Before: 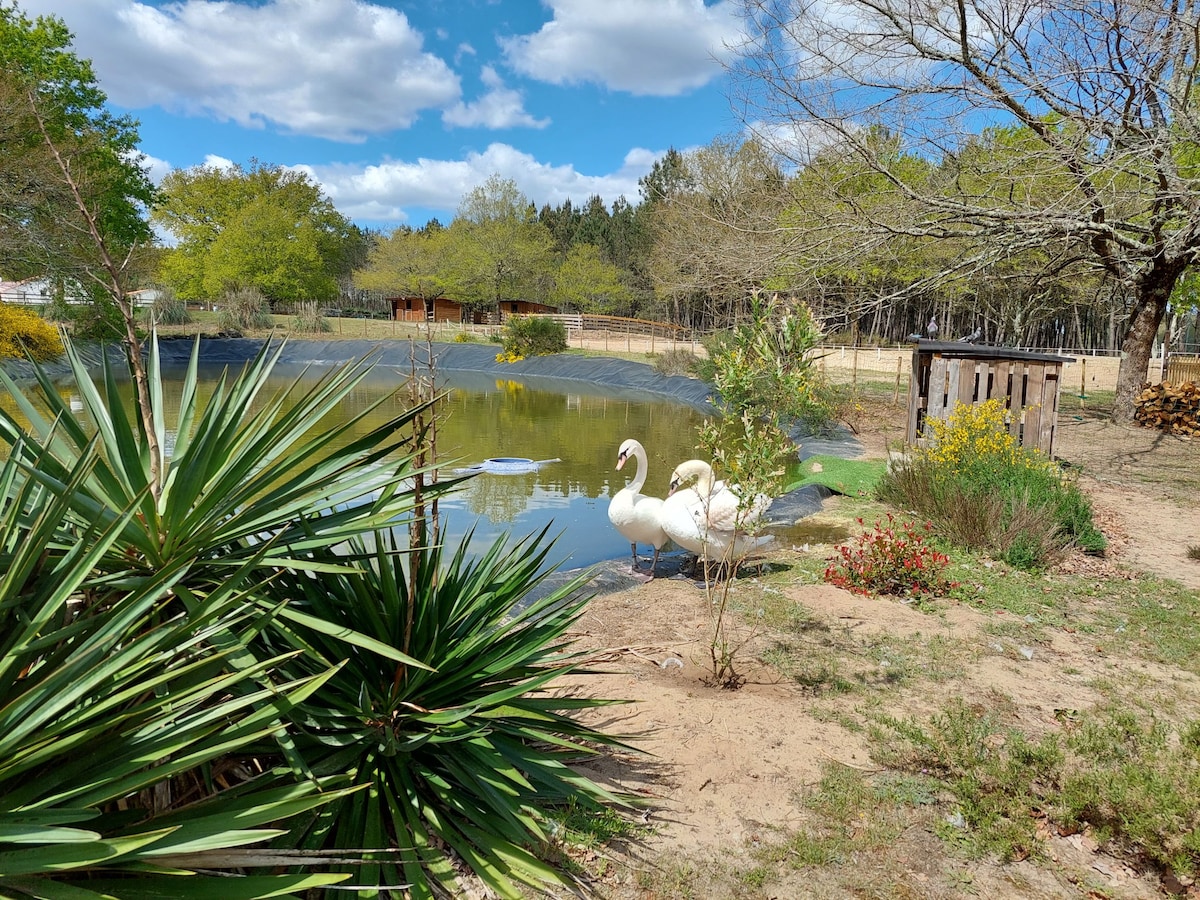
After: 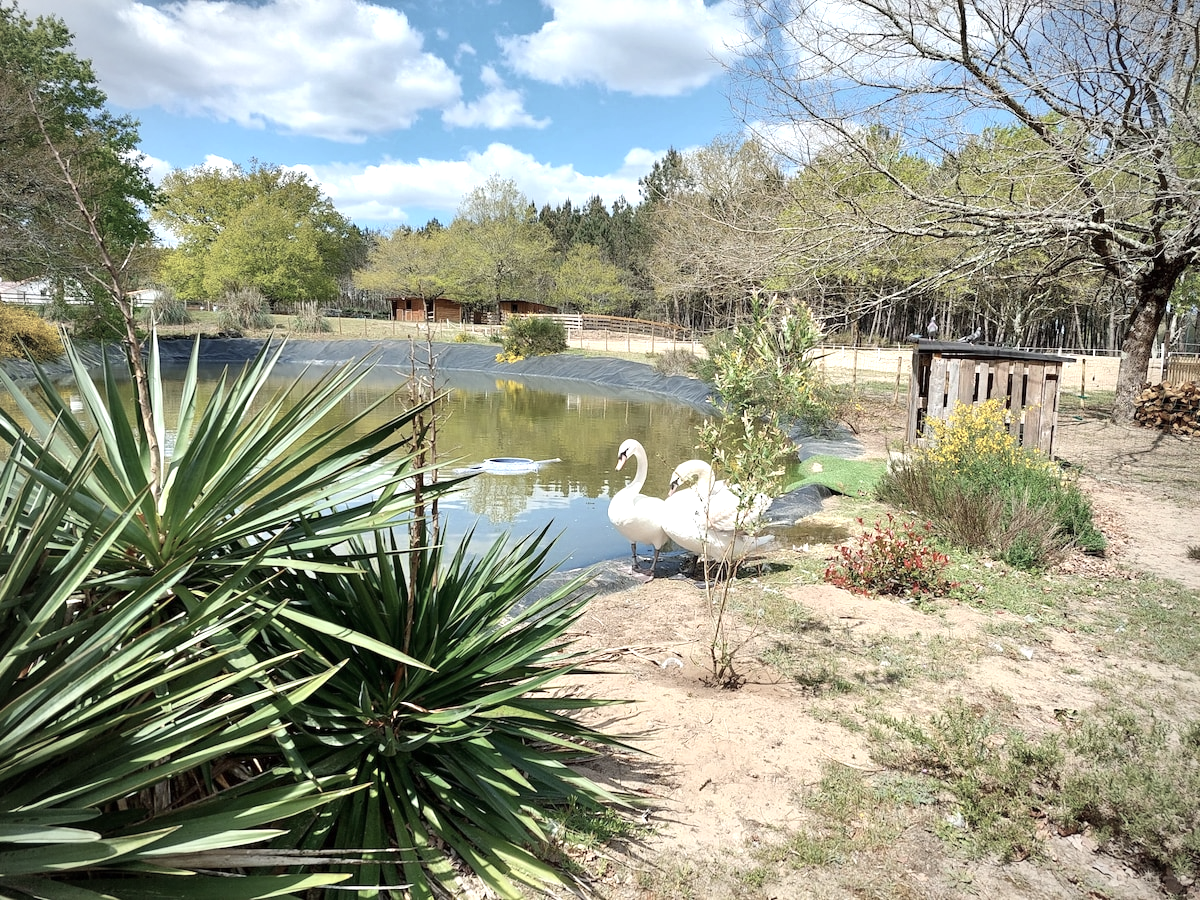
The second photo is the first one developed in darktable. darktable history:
exposure: exposure 0.661 EV, compensate highlight preservation false
vignetting: fall-off radius 60.92%
contrast brightness saturation: contrast 0.1, saturation -0.36
